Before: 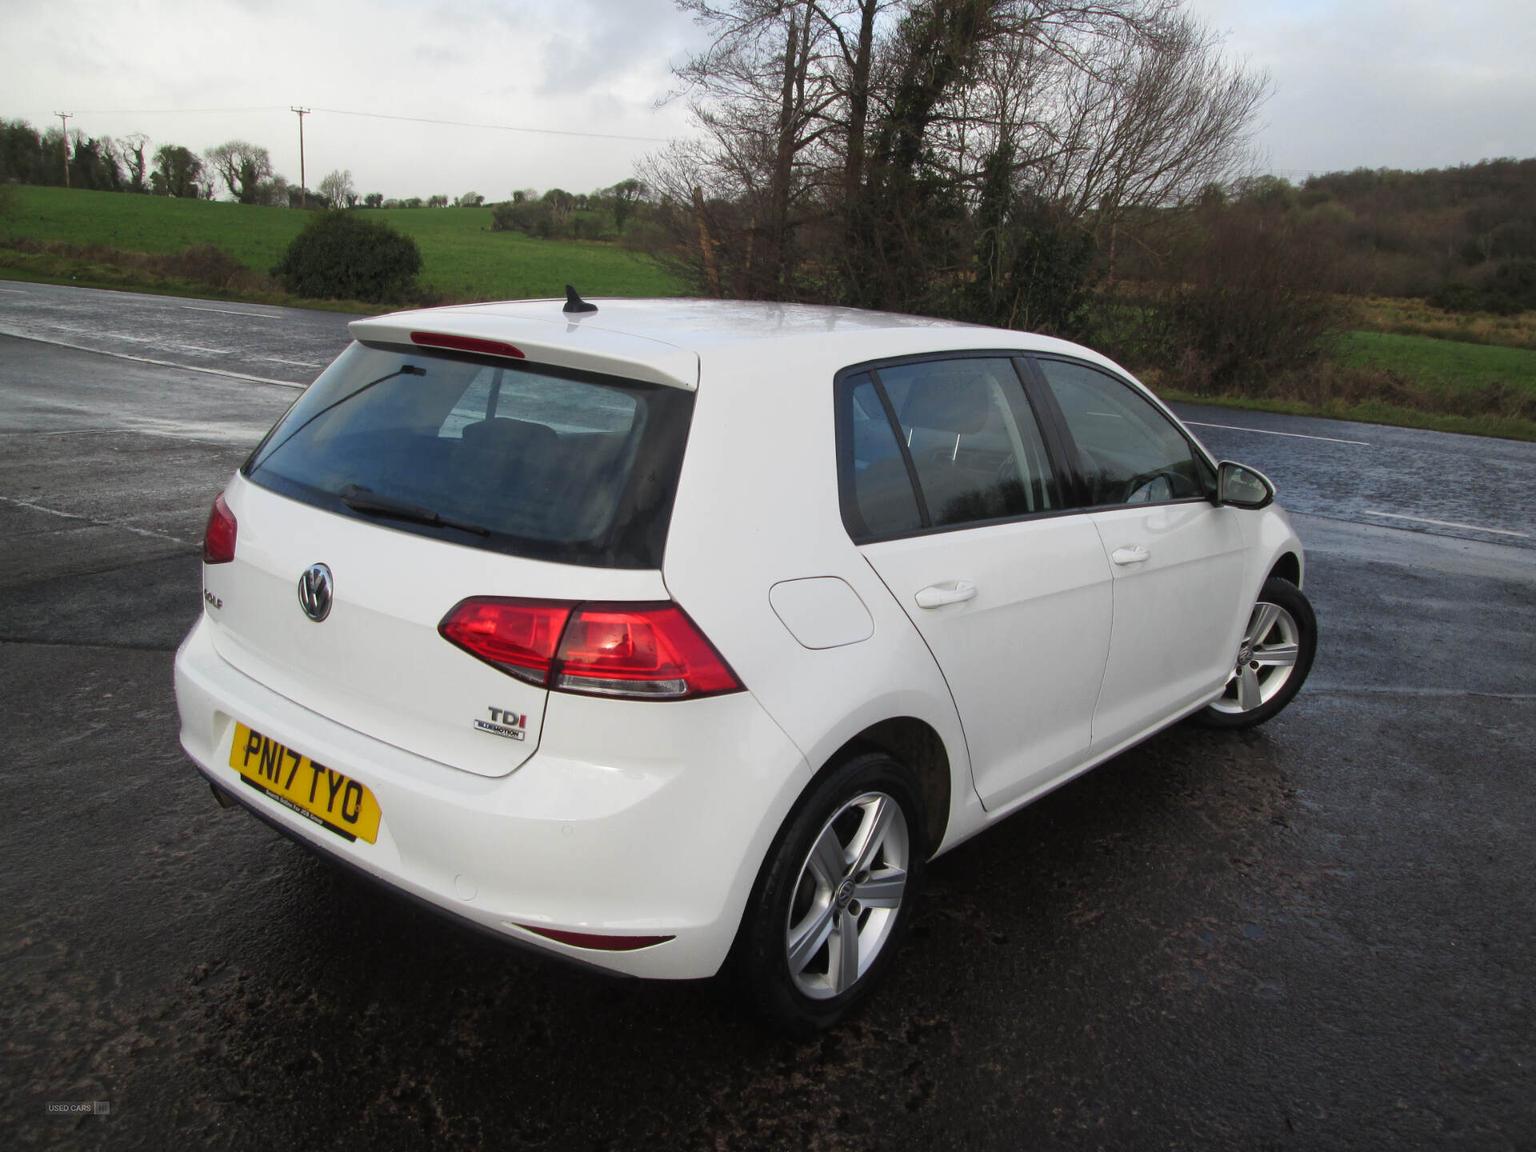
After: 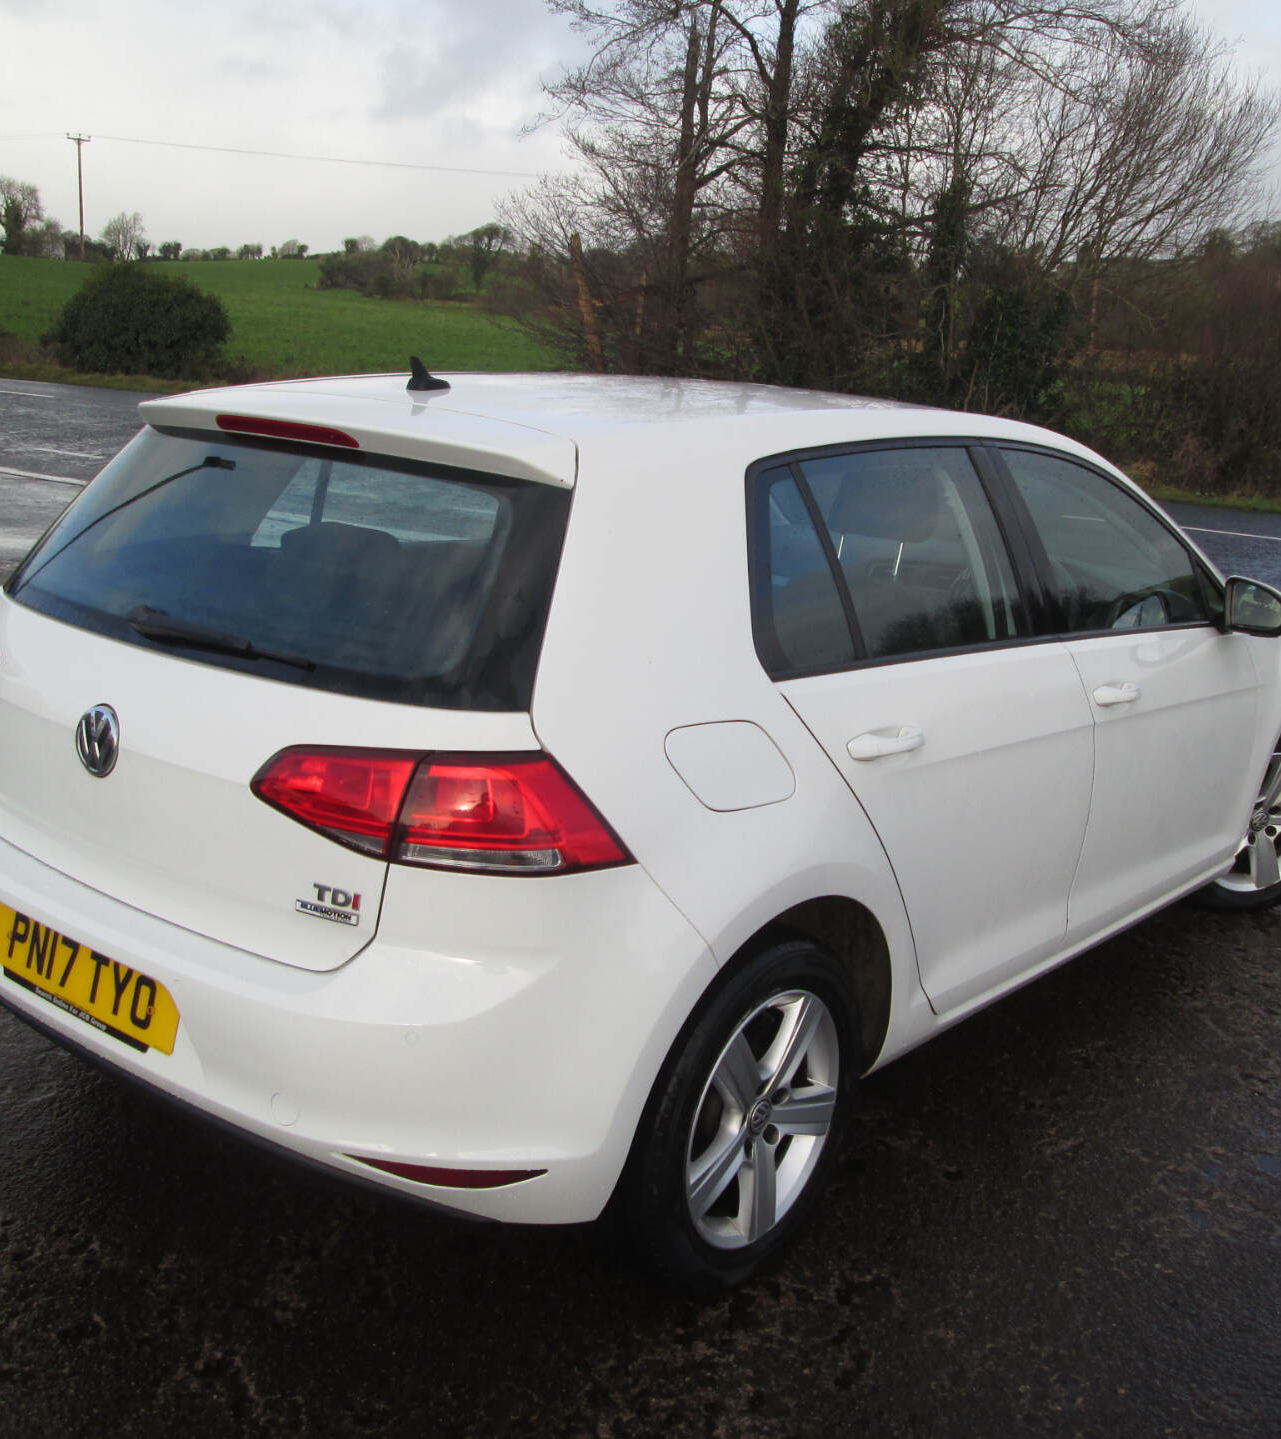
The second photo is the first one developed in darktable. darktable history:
crop and rotate: left 15.512%, right 17.733%
